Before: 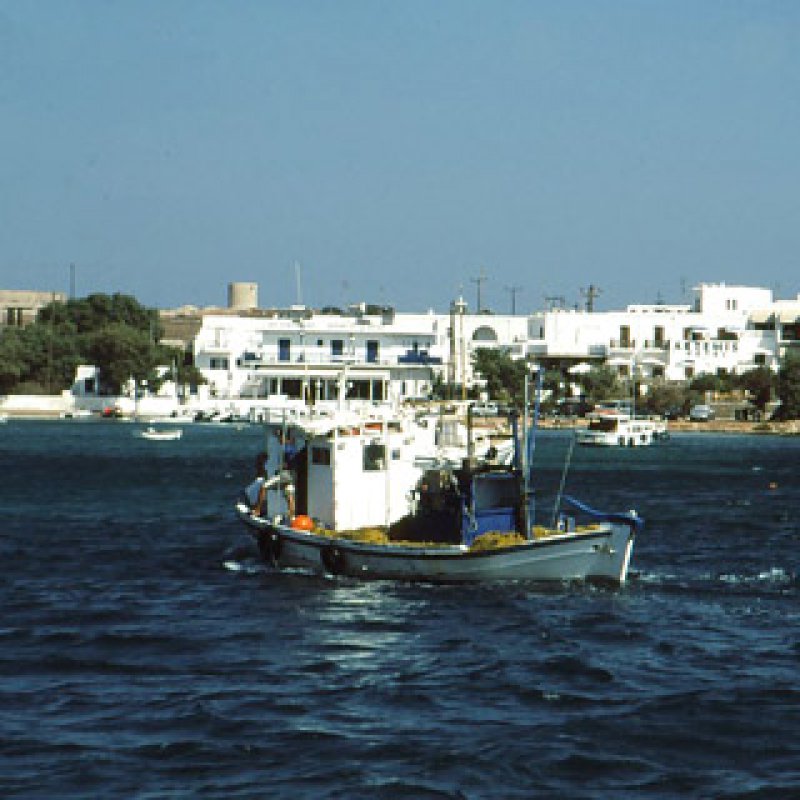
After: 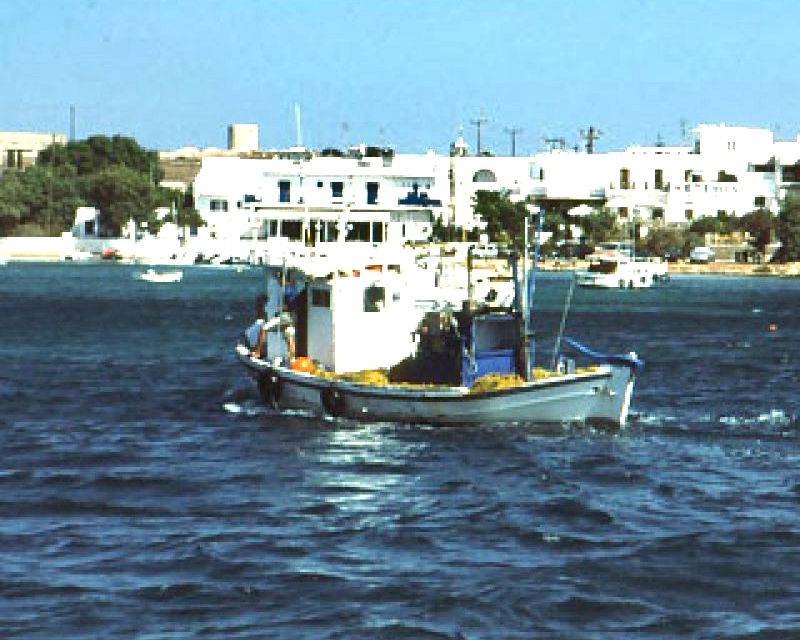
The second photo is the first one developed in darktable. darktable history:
crop and rotate: top 19.998%
exposure: black level correction 0, exposure 1.2 EV, compensate exposure bias true, compensate highlight preservation false
shadows and highlights: soften with gaussian
